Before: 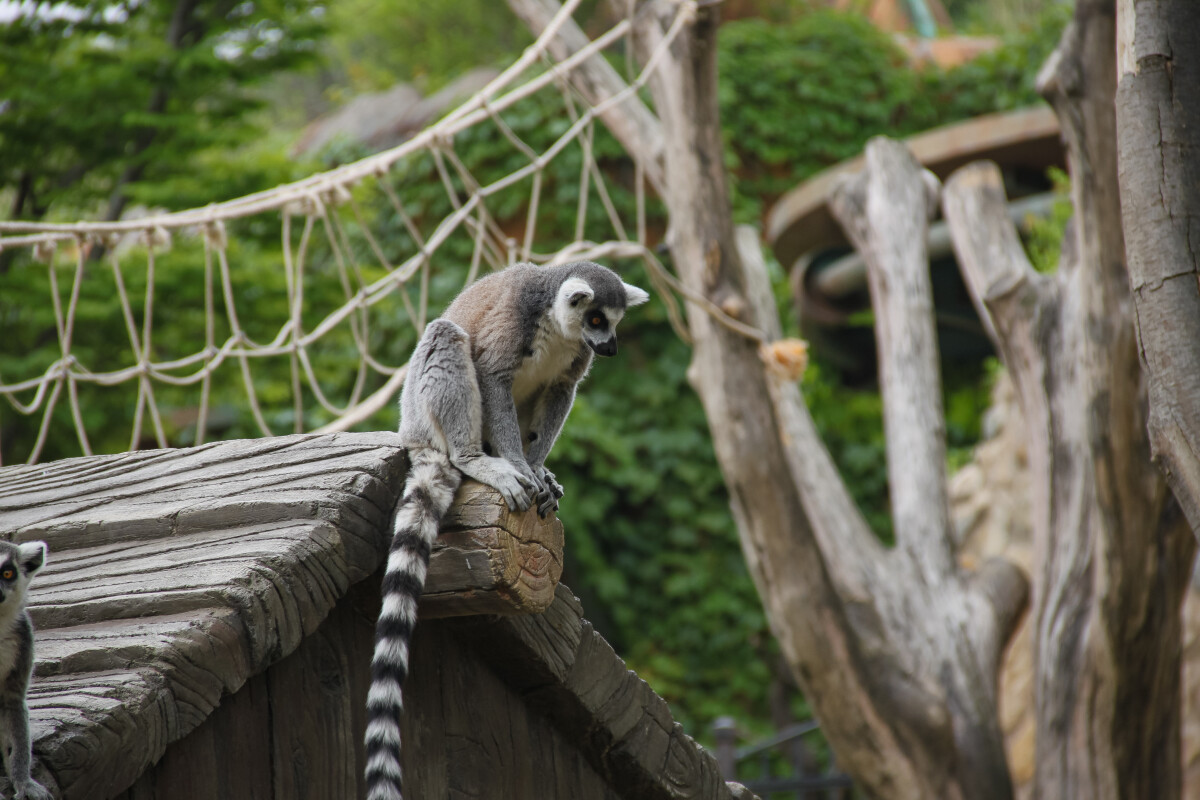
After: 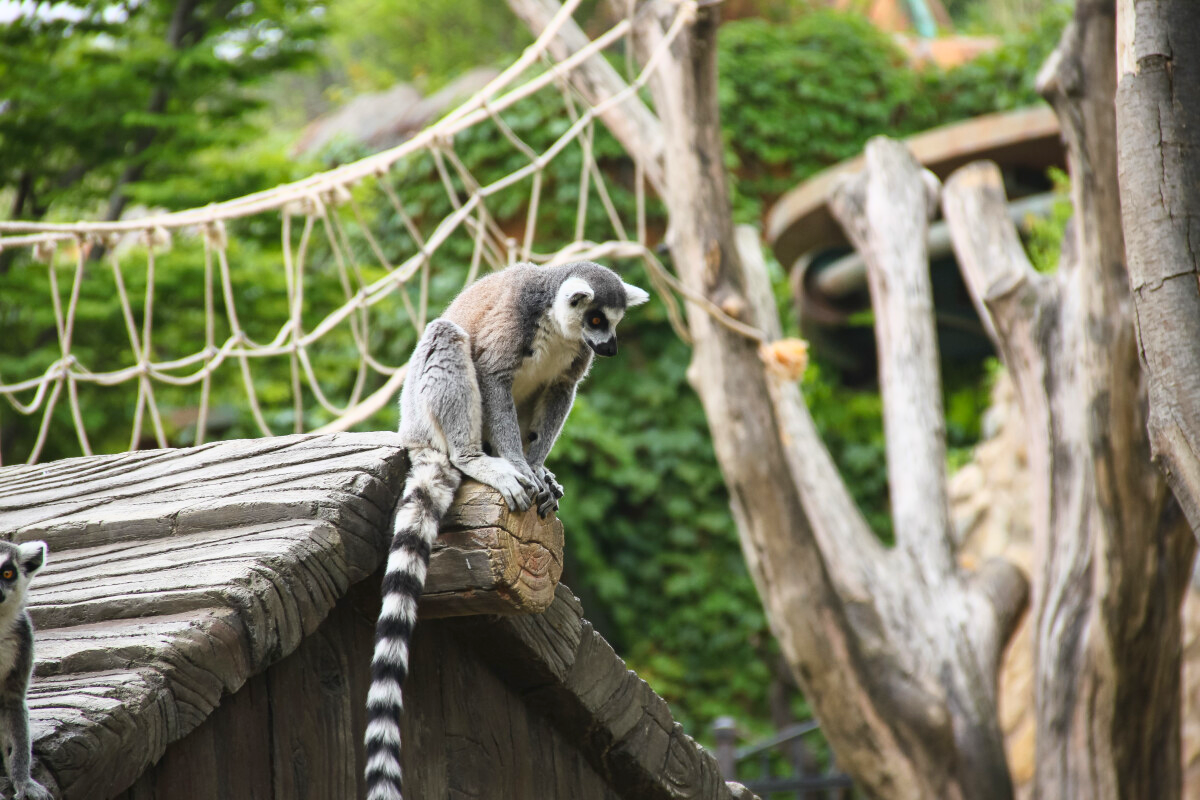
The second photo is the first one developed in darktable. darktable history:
exposure: black level correction 0.001, exposure 0.193 EV, compensate exposure bias true, compensate highlight preservation false
tone curve: curves: ch0 [(0.003, 0.029) (0.202, 0.232) (0.46, 0.56) (0.611, 0.739) (0.843, 0.941) (1, 0.99)]; ch1 [(0, 0) (0.35, 0.356) (0.45, 0.453) (0.508, 0.515) (0.617, 0.601) (1, 1)]; ch2 [(0, 0) (0.456, 0.469) (0.5, 0.5) (0.556, 0.566) (0.635, 0.642) (1, 1)], color space Lab, linked channels, preserve colors none
